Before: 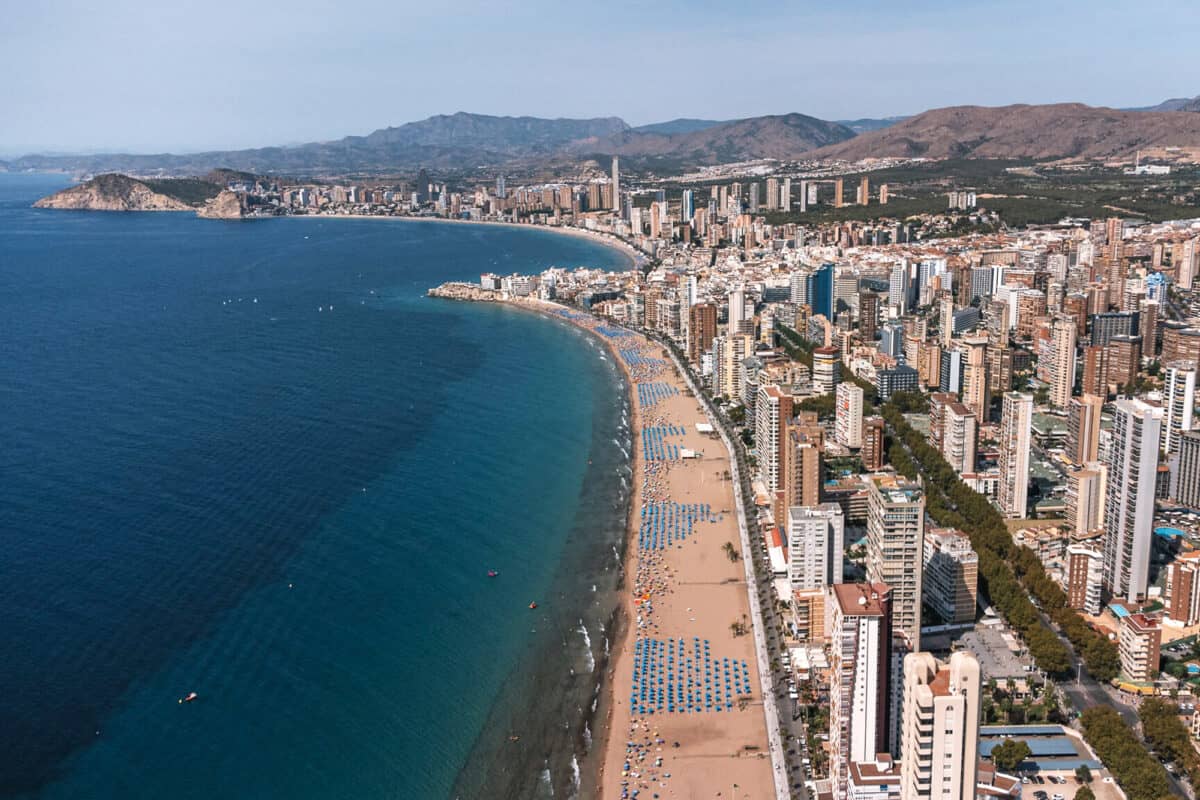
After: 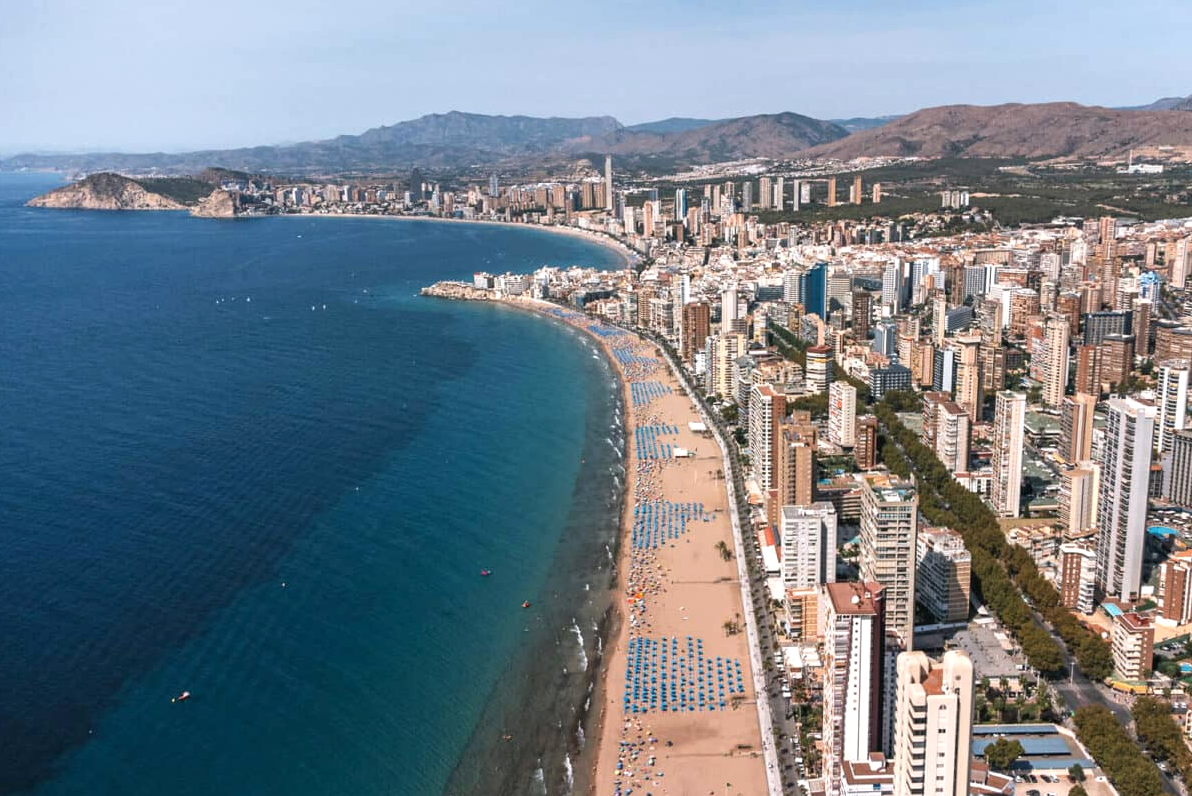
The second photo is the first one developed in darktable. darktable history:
crop and rotate: left 0.614%, top 0.179%, bottom 0.309%
tone equalizer: on, module defaults
exposure: exposure 0.217 EV, compensate highlight preservation false
